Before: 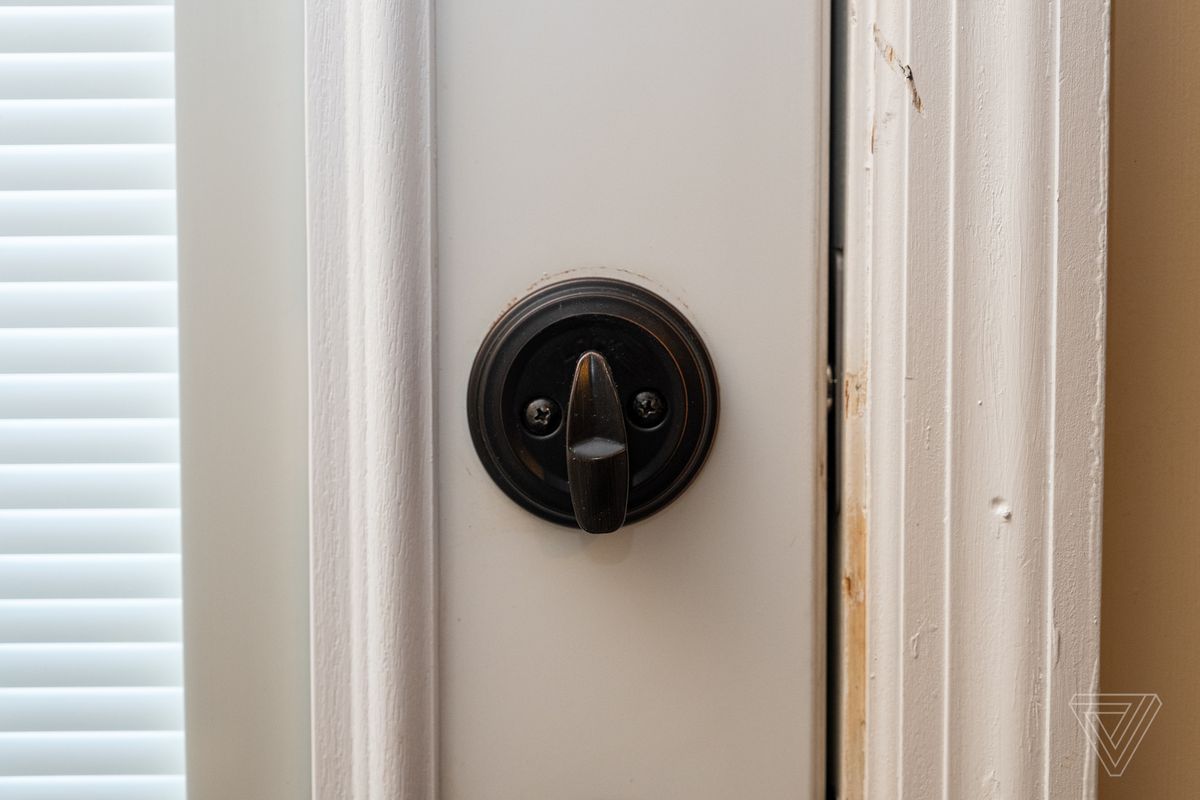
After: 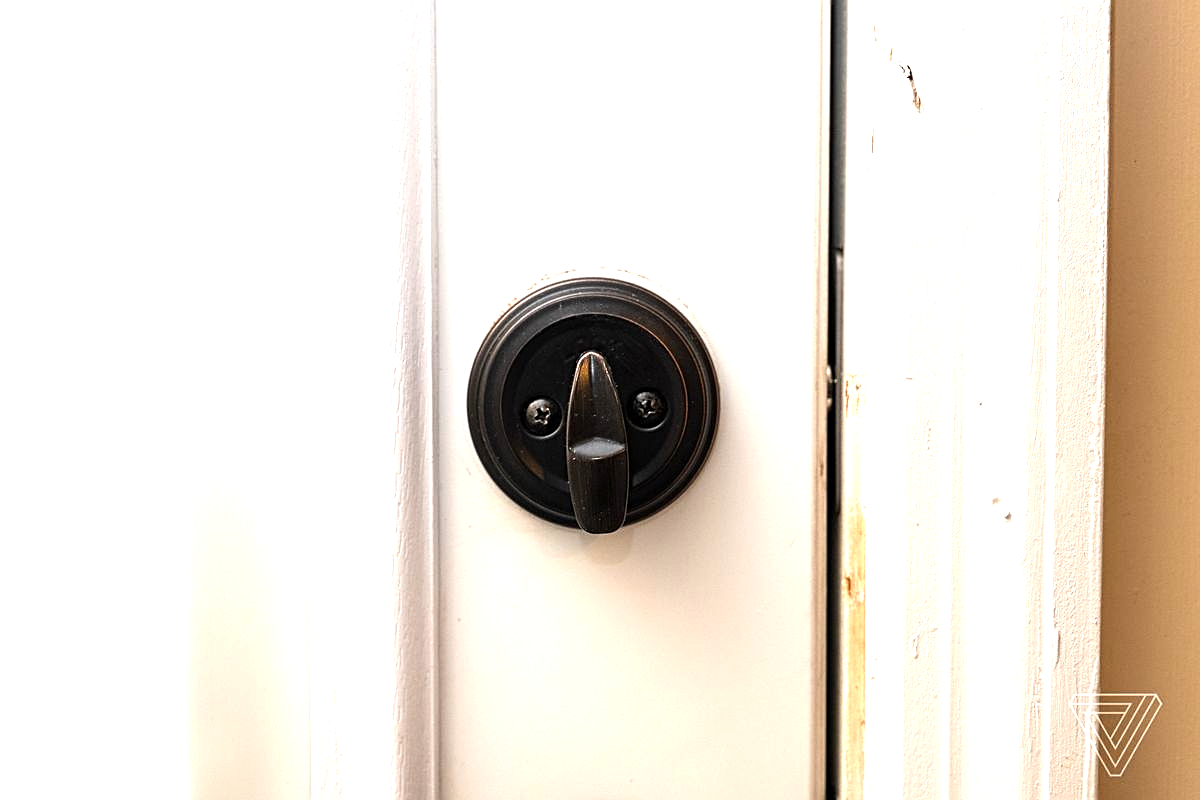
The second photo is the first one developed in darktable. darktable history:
exposure: exposure 1.061 EV, compensate highlight preservation false
tone equalizer: -8 EV -0.417 EV, -7 EV -0.389 EV, -6 EV -0.333 EV, -5 EV -0.222 EV, -3 EV 0.222 EV, -2 EV 0.333 EV, -1 EV 0.389 EV, +0 EV 0.417 EV, edges refinement/feathering 500, mask exposure compensation -1.57 EV, preserve details no
sharpen: amount 0.478
